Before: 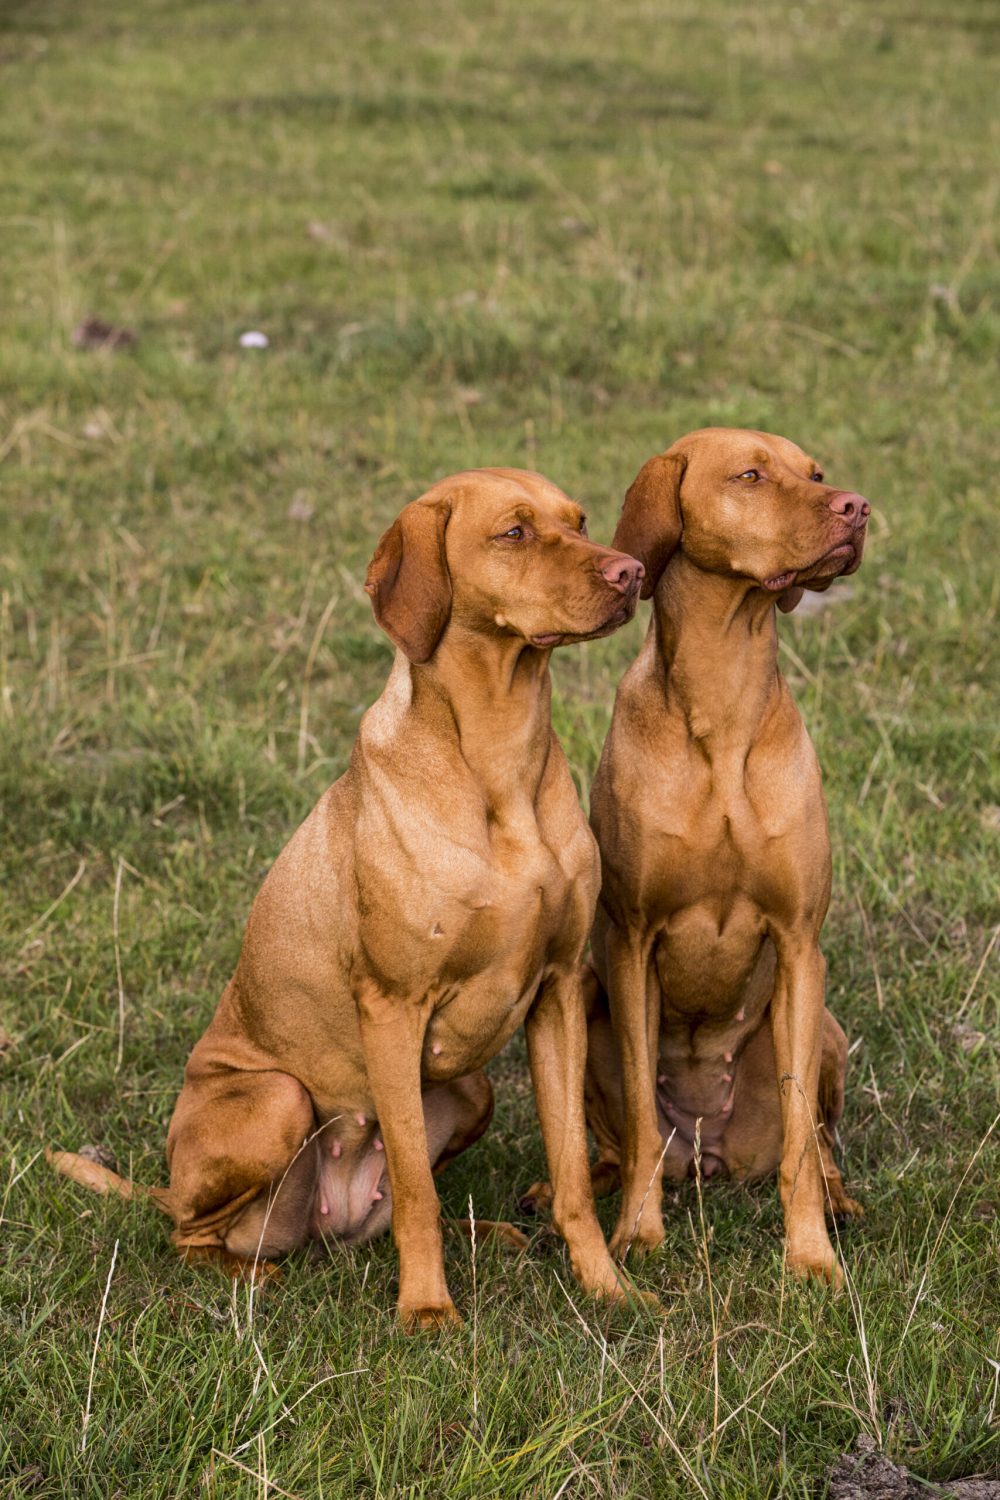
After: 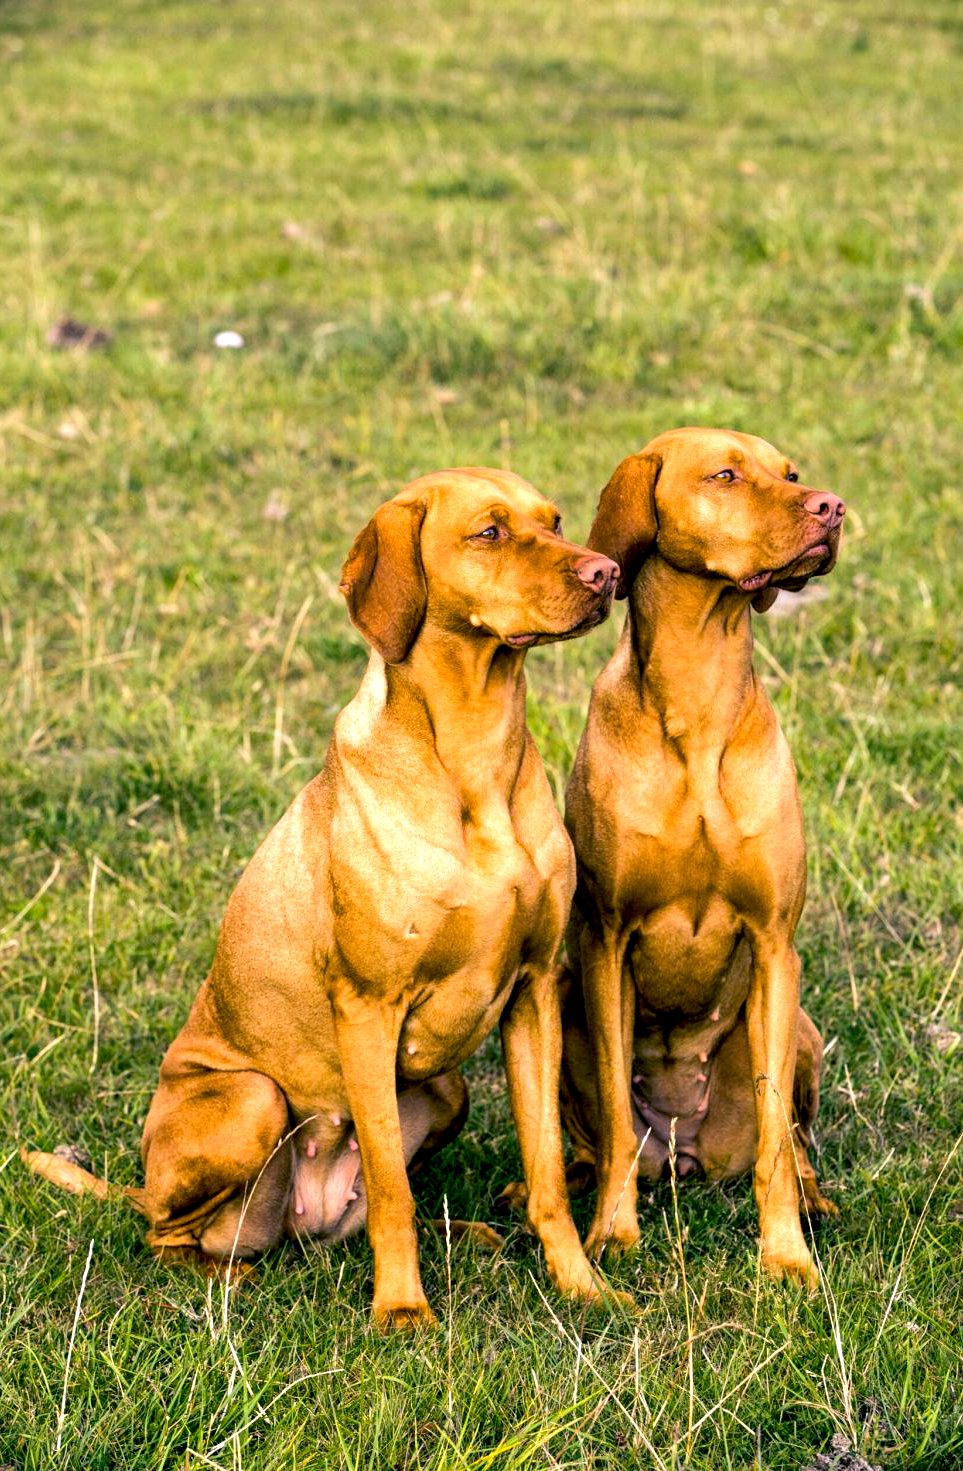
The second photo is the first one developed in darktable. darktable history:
exposure: black level correction 0.01, exposure 1 EV, compensate highlight preservation false
crop and rotate: left 2.554%, right 1.11%, bottom 1.926%
color balance rgb: shadows lift › luminance -40.848%, shadows lift › chroma 13.816%, shadows lift › hue 258.02°, global offset › luminance -0.336%, global offset › chroma 0.108%, global offset › hue 163.54°, perceptual saturation grading › global saturation 19.332%
